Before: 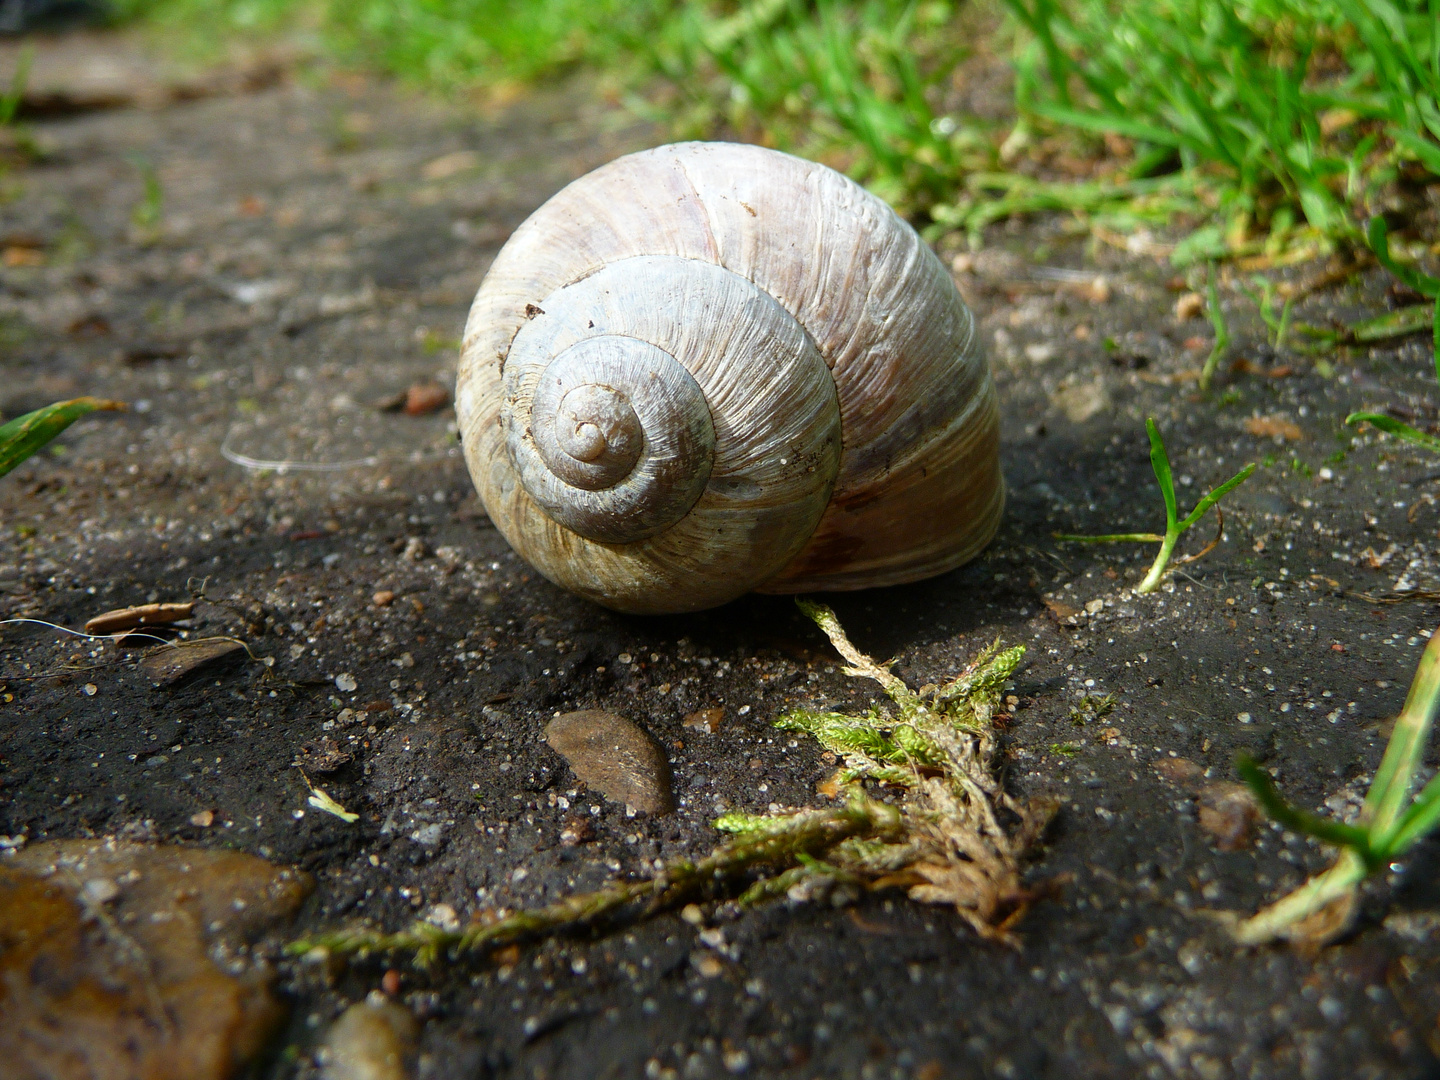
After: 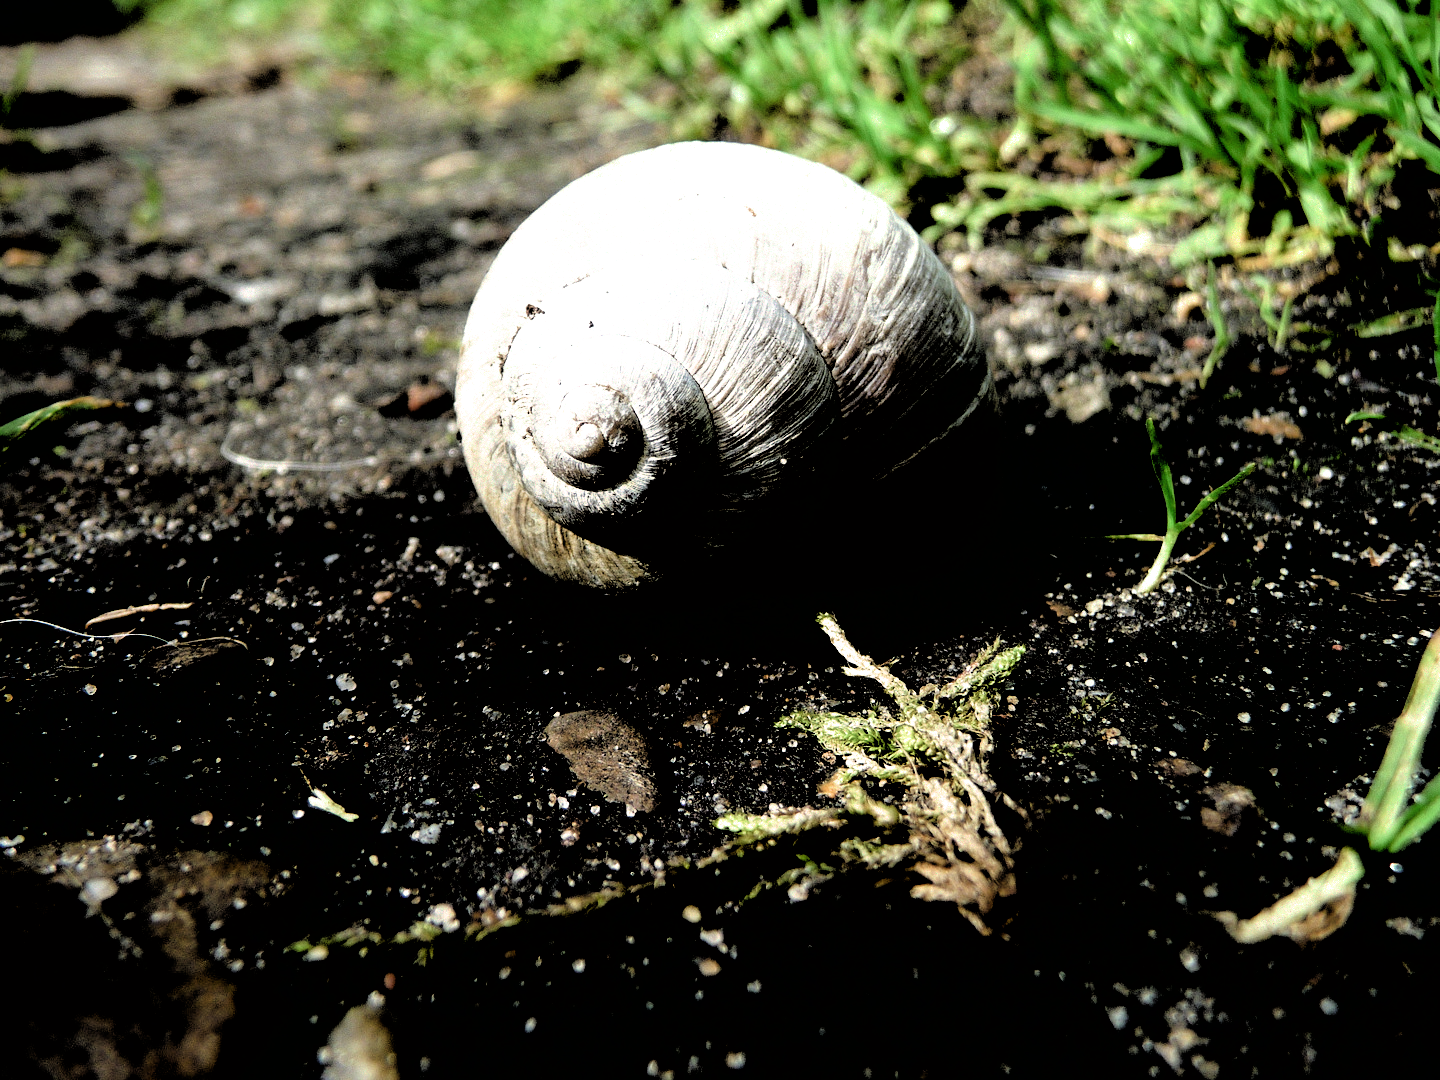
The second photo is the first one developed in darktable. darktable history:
filmic rgb: black relative exposure -1 EV, white relative exposure 2.05 EV, hardness 1.52, contrast 2.25, enable highlight reconstruction true
haze removal: strength -0.05
